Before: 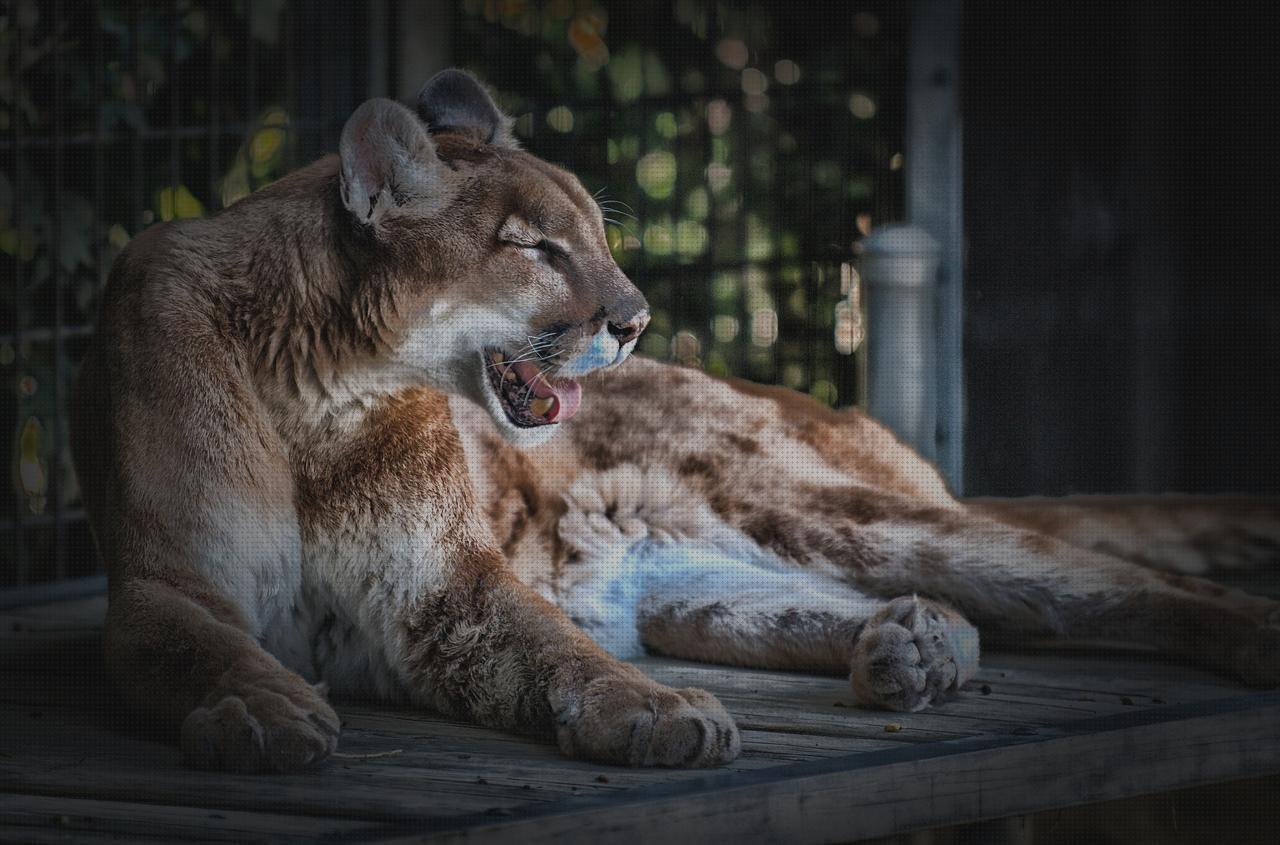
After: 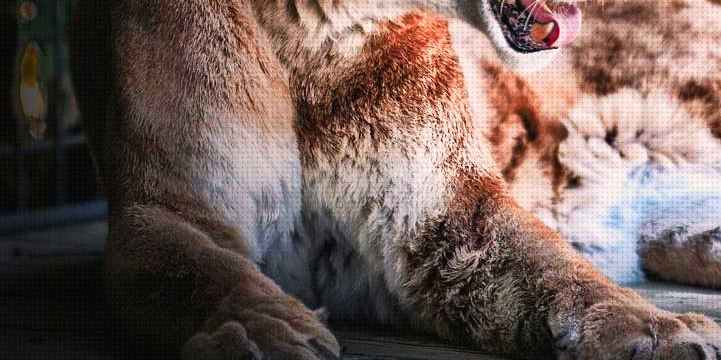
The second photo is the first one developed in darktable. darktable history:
color balance rgb: highlights gain › chroma 4.611%, highlights gain › hue 33.58°, perceptual saturation grading › global saturation 9.737%, global vibrance 20.345%
base curve: curves: ch0 [(0, 0) (0.007, 0.004) (0.027, 0.03) (0.046, 0.07) (0.207, 0.54) (0.442, 0.872) (0.673, 0.972) (1, 1)], preserve colors none
crop: top 44.439%, right 43.649%, bottom 12.855%
color zones: curves: ch2 [(0, 0.5) (0.084, 0.497) (0.323, 0.335) (0.4, 0.497) (1, 0.5)]
shadows and highlights: shadows 5.41, soften with gaussian
